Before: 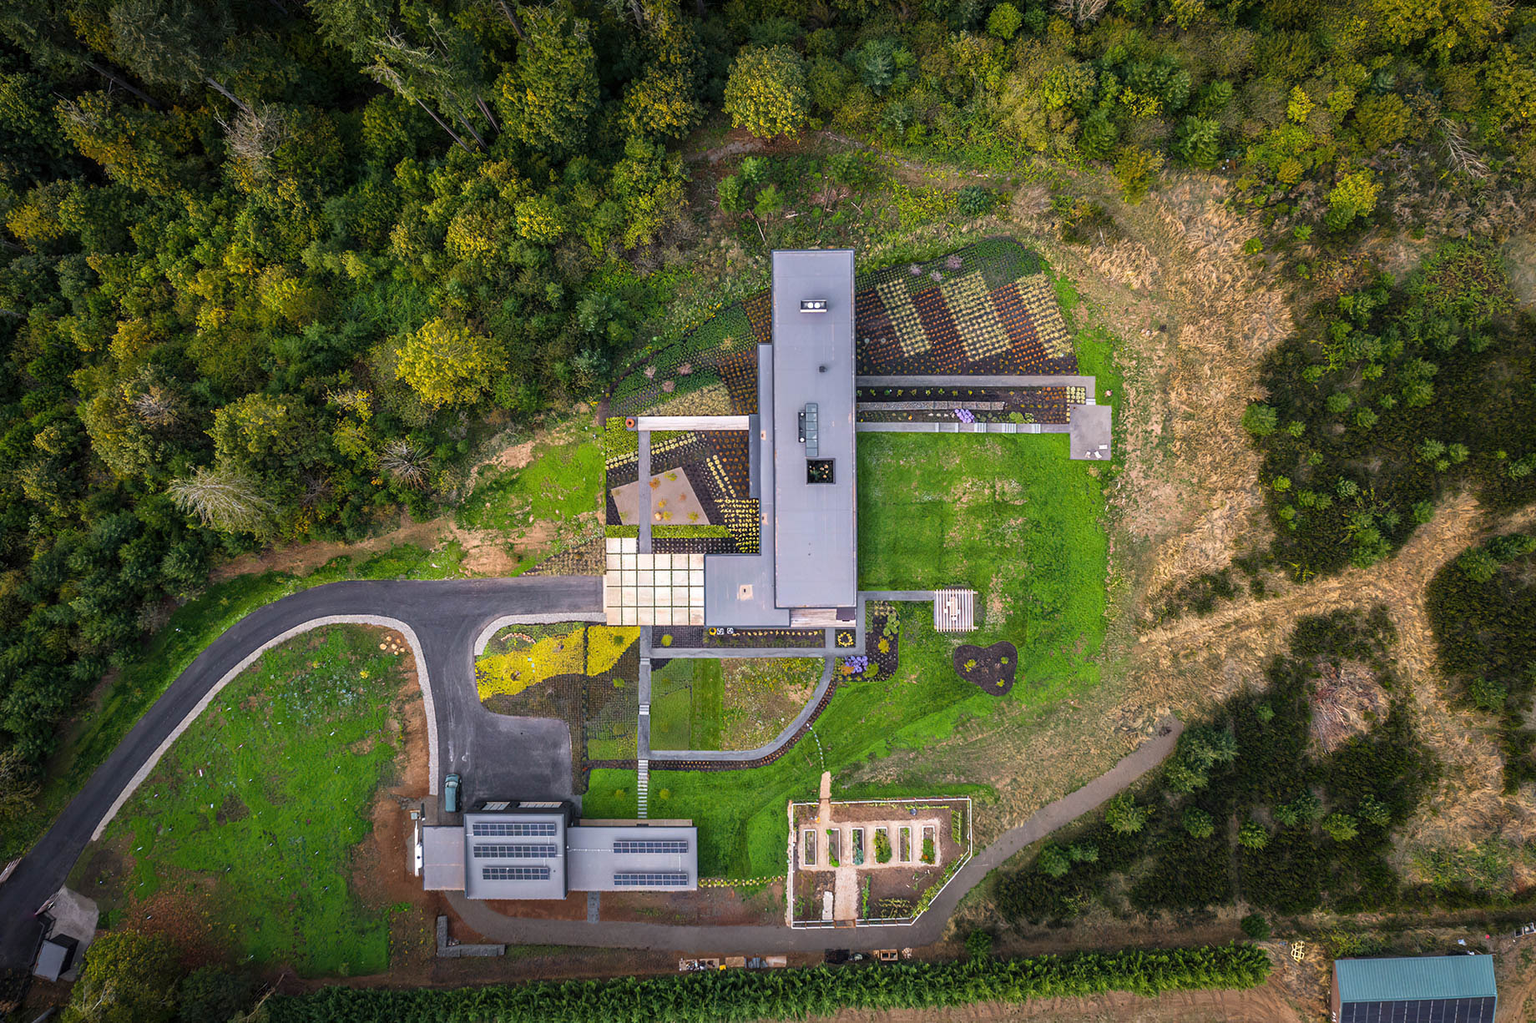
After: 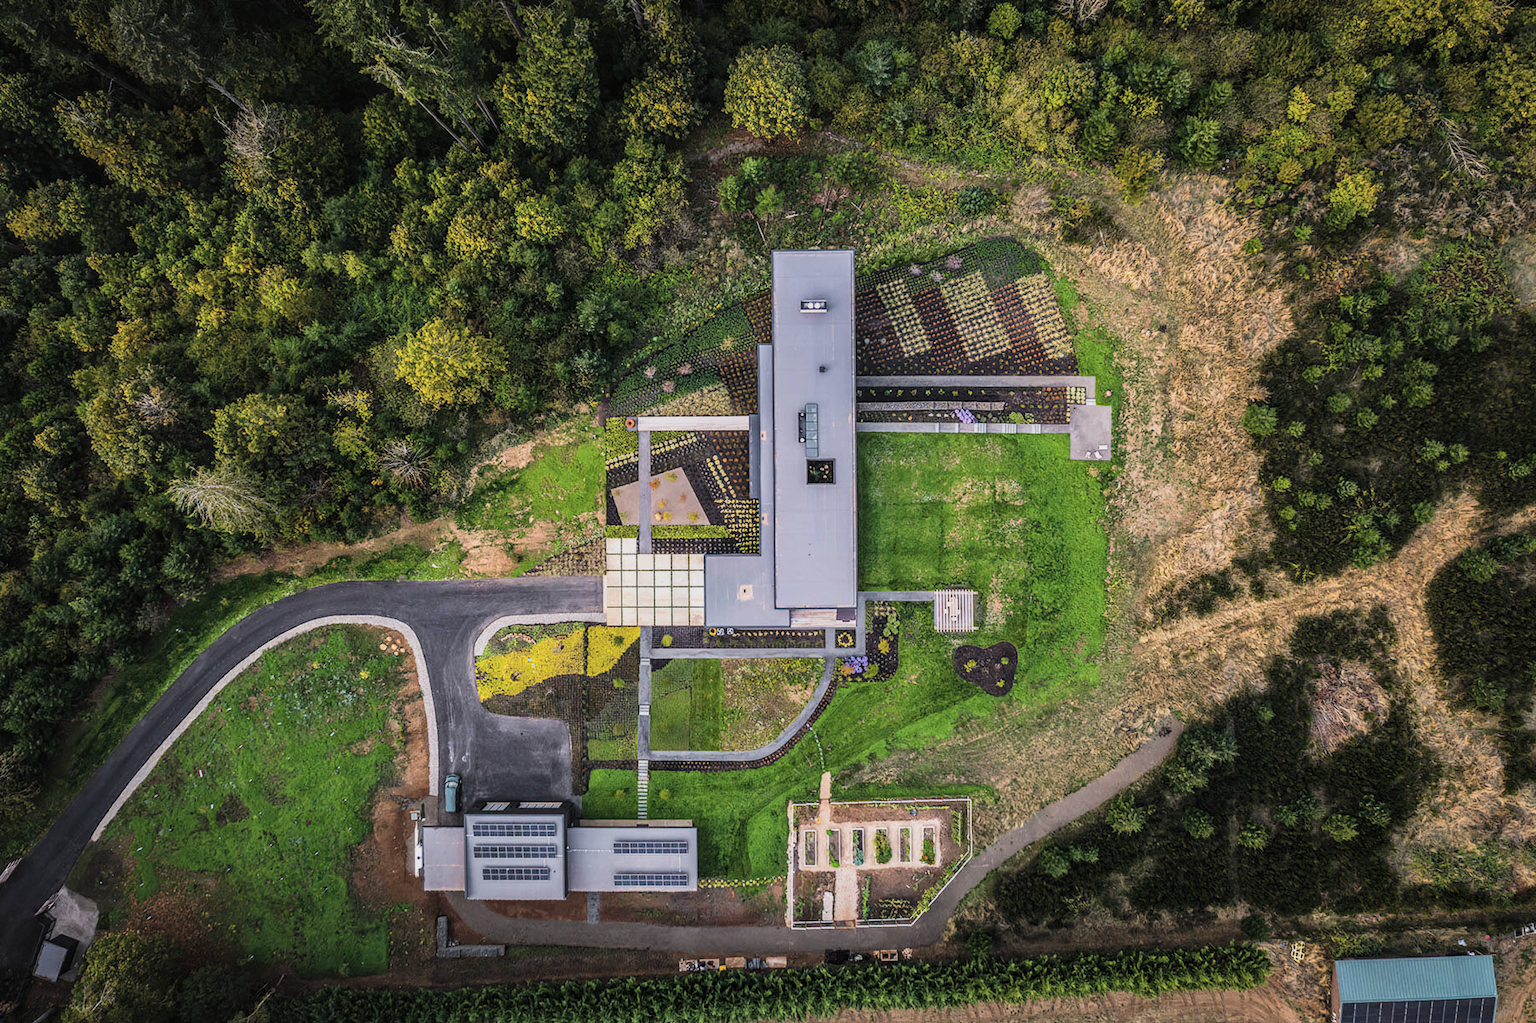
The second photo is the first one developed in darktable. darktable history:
exposure: black level correction -0.015, exposure -0.125 EV, compensate highlight preservation false
local contrast: on, module defaults
filmic rgb: black relative exposure -7.5 EV, white relative exposure 5 EV, hardness 3.31, contrast 1.3, contrast in shadows safe
